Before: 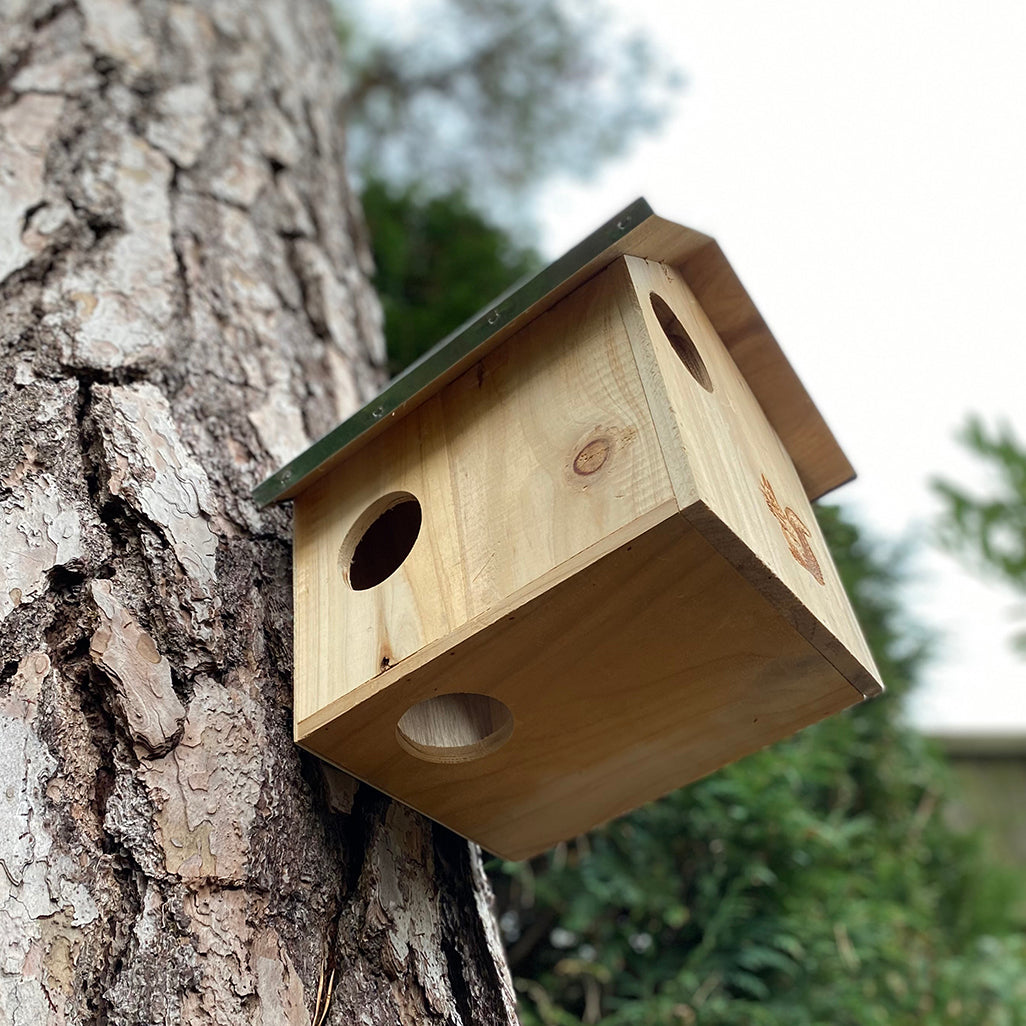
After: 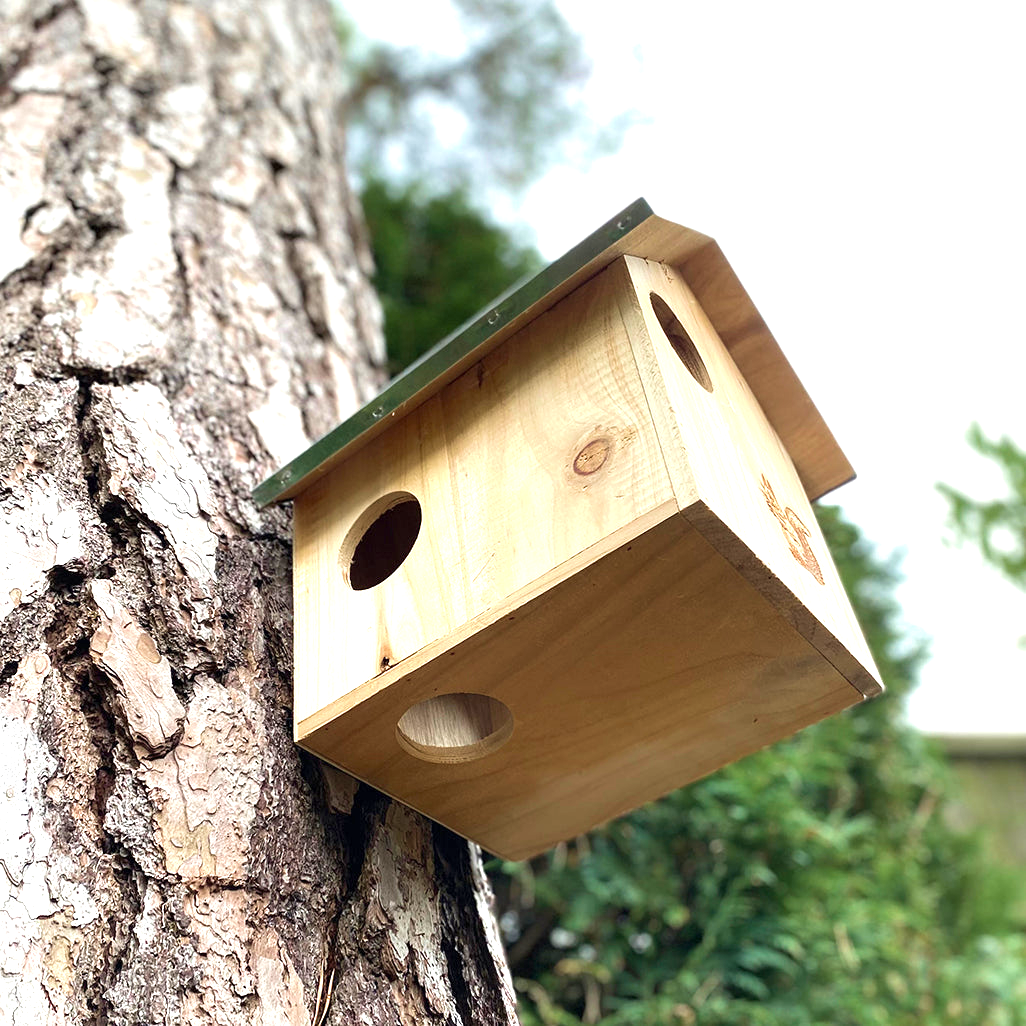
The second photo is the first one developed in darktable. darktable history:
exposure: exposure 1 EV, compensate exposure bias true, compensate highlight preservation false
contrast brightness saturation: saturation -0.051
velvia: on, module defaults
